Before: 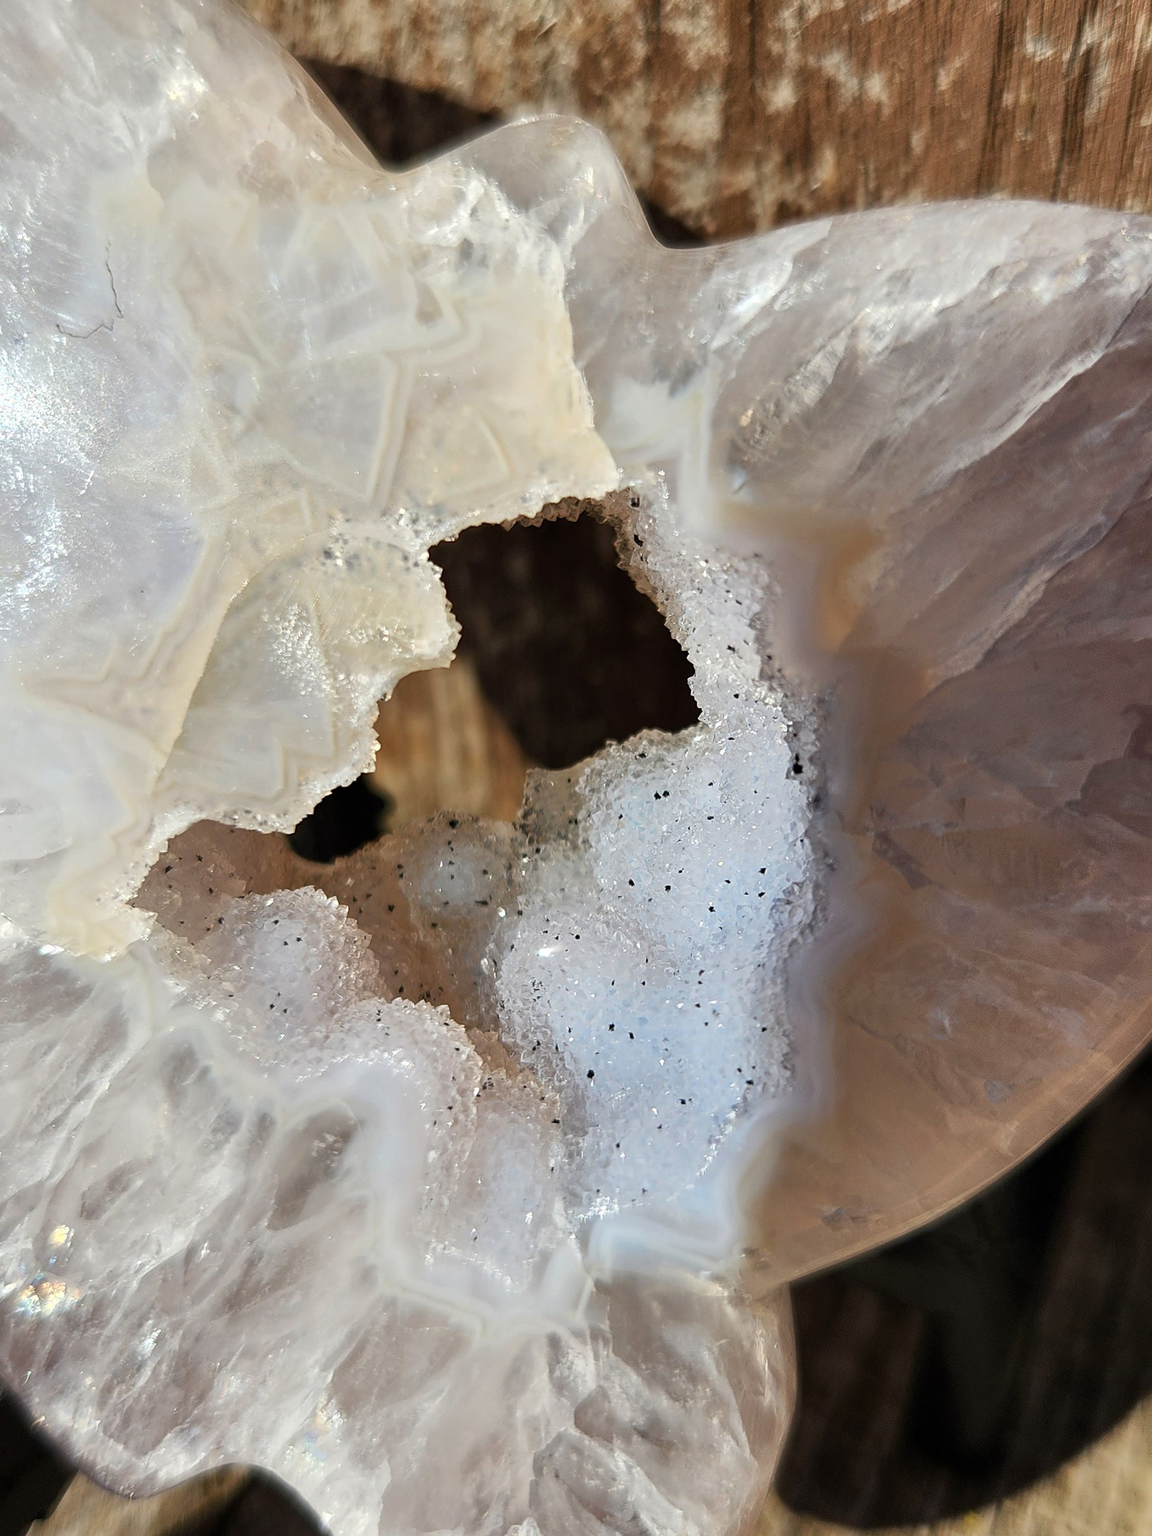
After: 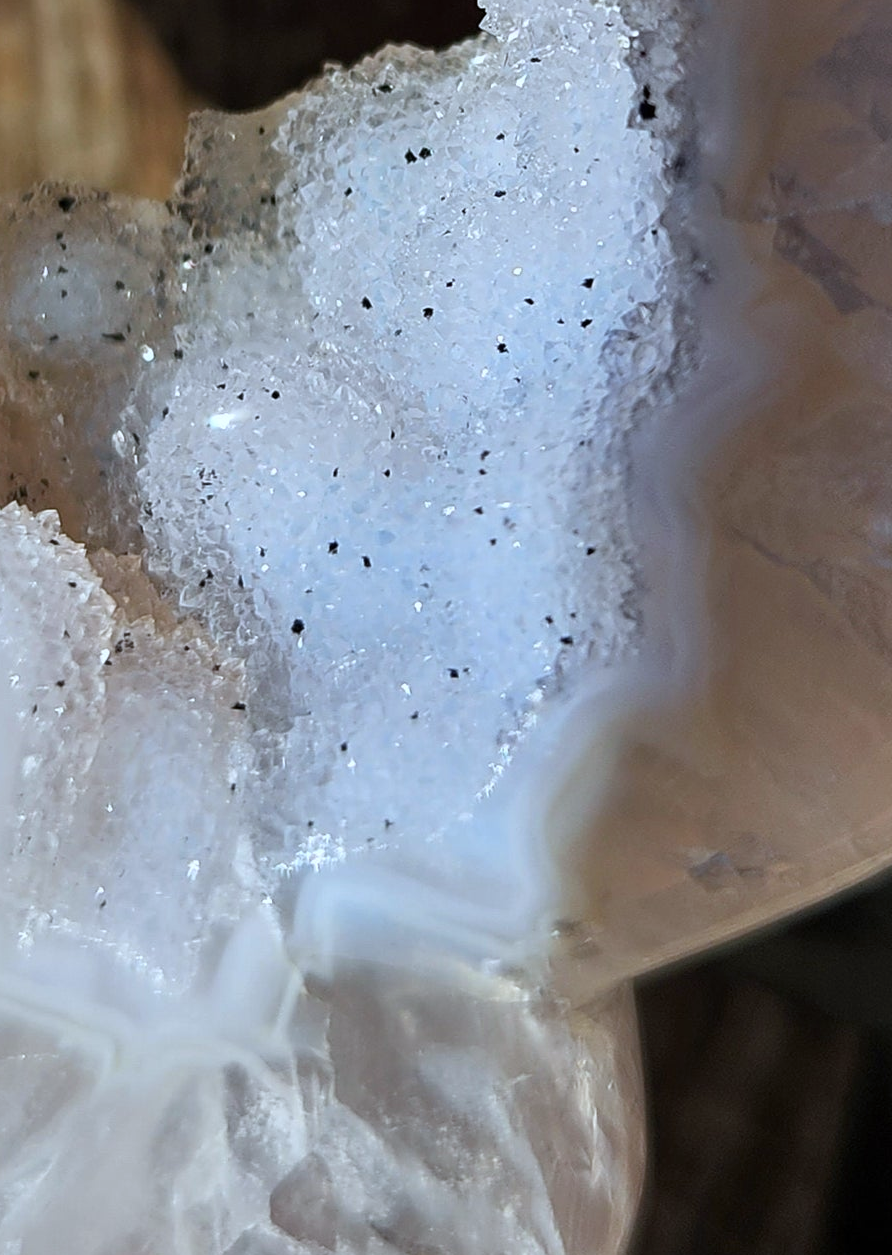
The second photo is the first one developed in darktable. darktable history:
crop: left 35.976%, top 45.819%, right 18.162%, bottom 5.807%
white balance: red 0.924, blue 1.095
